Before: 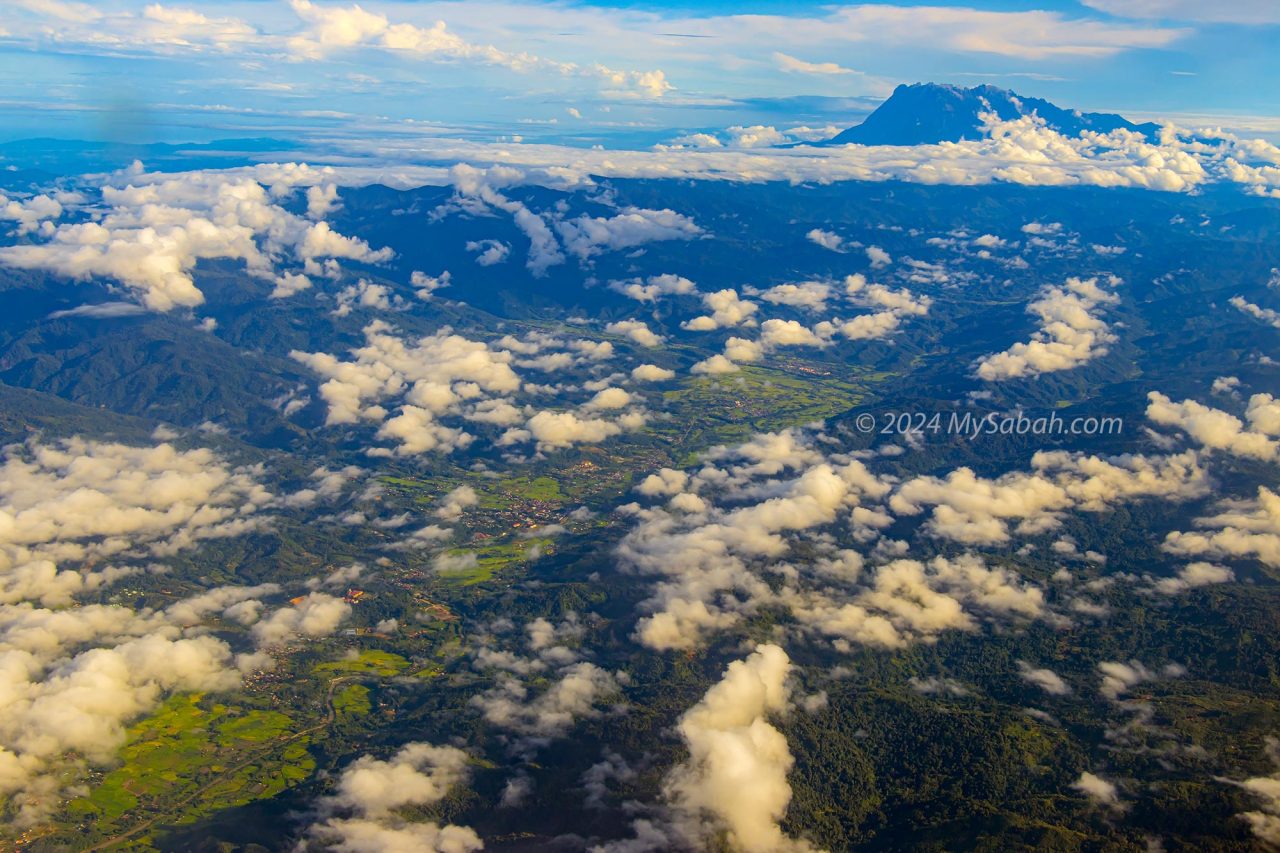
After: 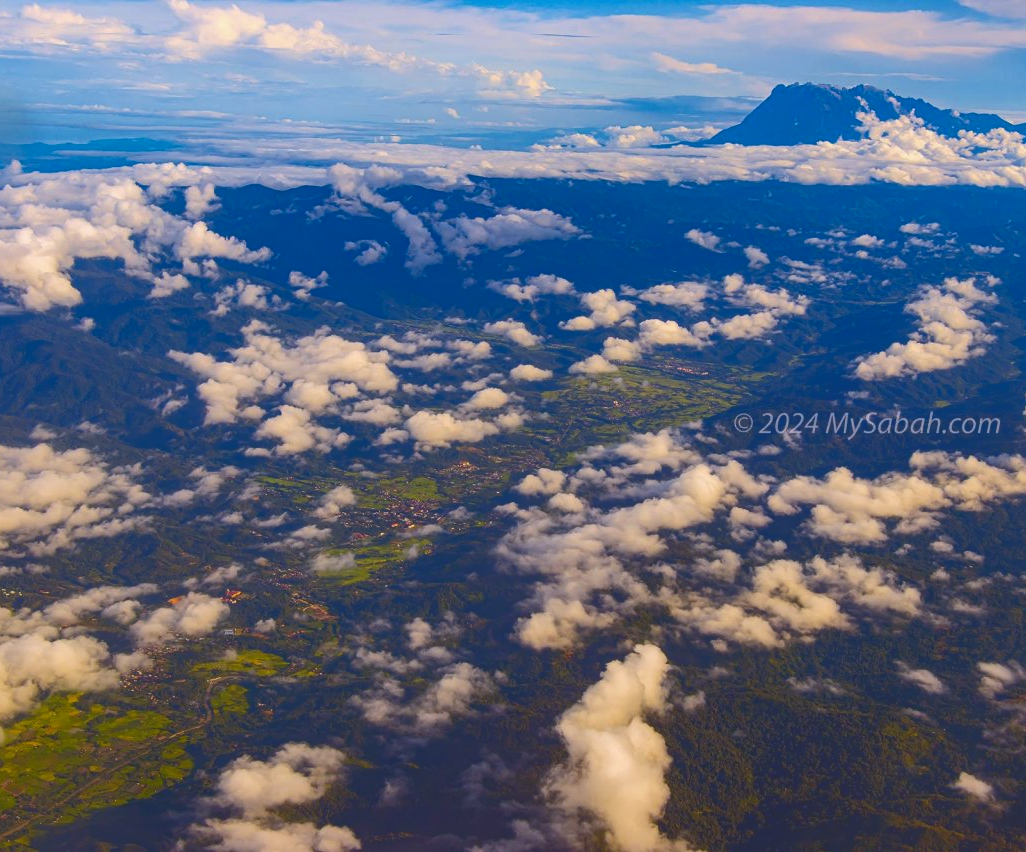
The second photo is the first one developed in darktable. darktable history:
tone curve: curves: ch0 [(0, 0.142) (0.384, 0.314) (0.752, 0.711) (0.991, 0.95)]; ch1 [(0.006, 0.129) (0.346, 0.384) (1, 1)]; ch2 [(0.003, 0.057) (0.261, 0.248) (1, 1)], color space Lab, independent channels
shadows and highlights: shadows 37.27, highlights -28.18, soften with gaussian
crop and rotate: left 9.597%, right 10.195%
